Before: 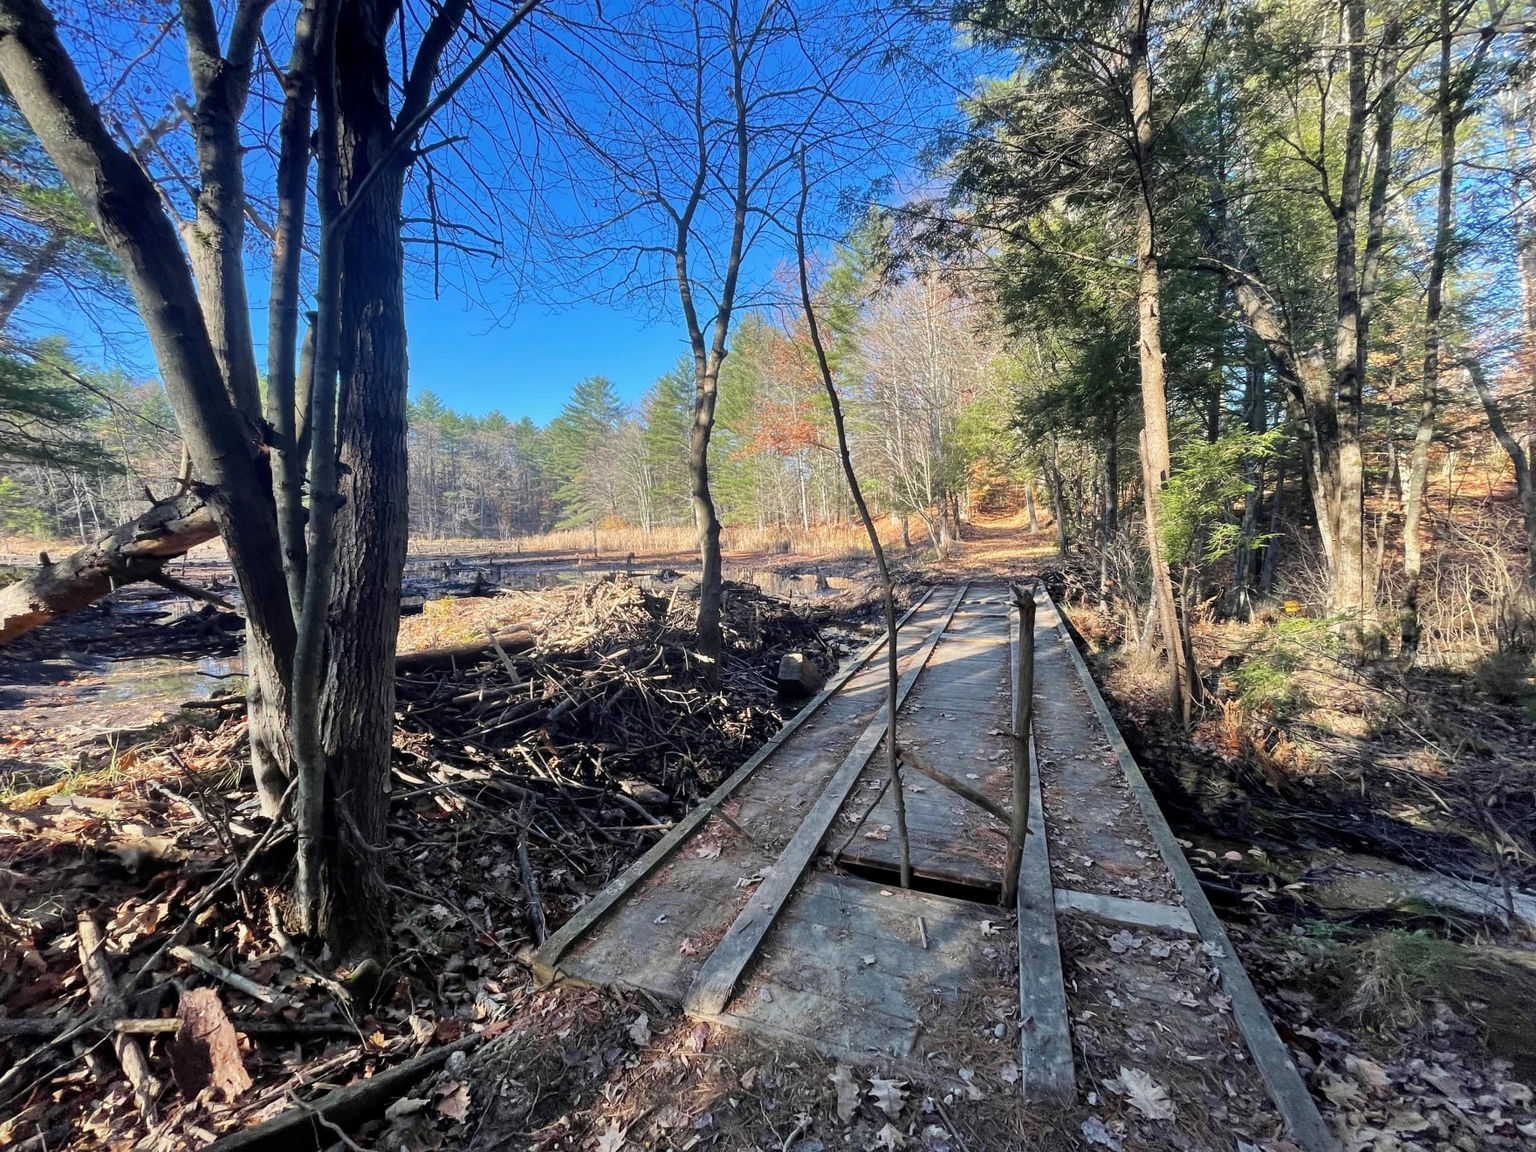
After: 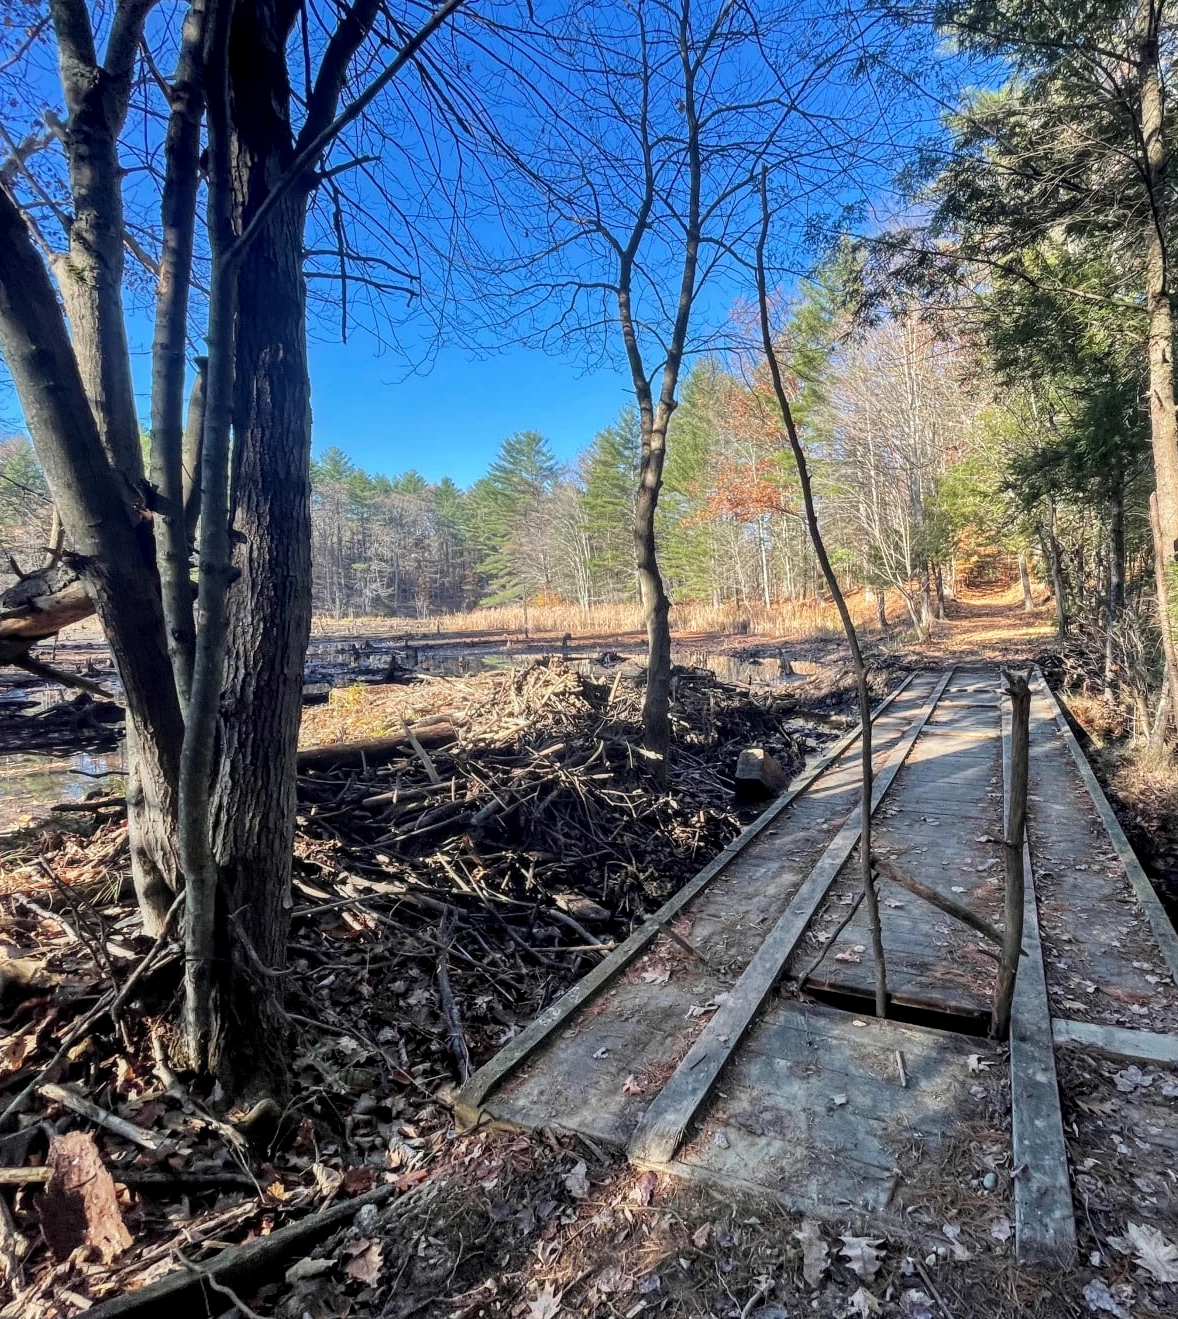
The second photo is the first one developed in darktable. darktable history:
local contrast: on, module defaults
crop and rotate: left 8.876%, right 24.175%
